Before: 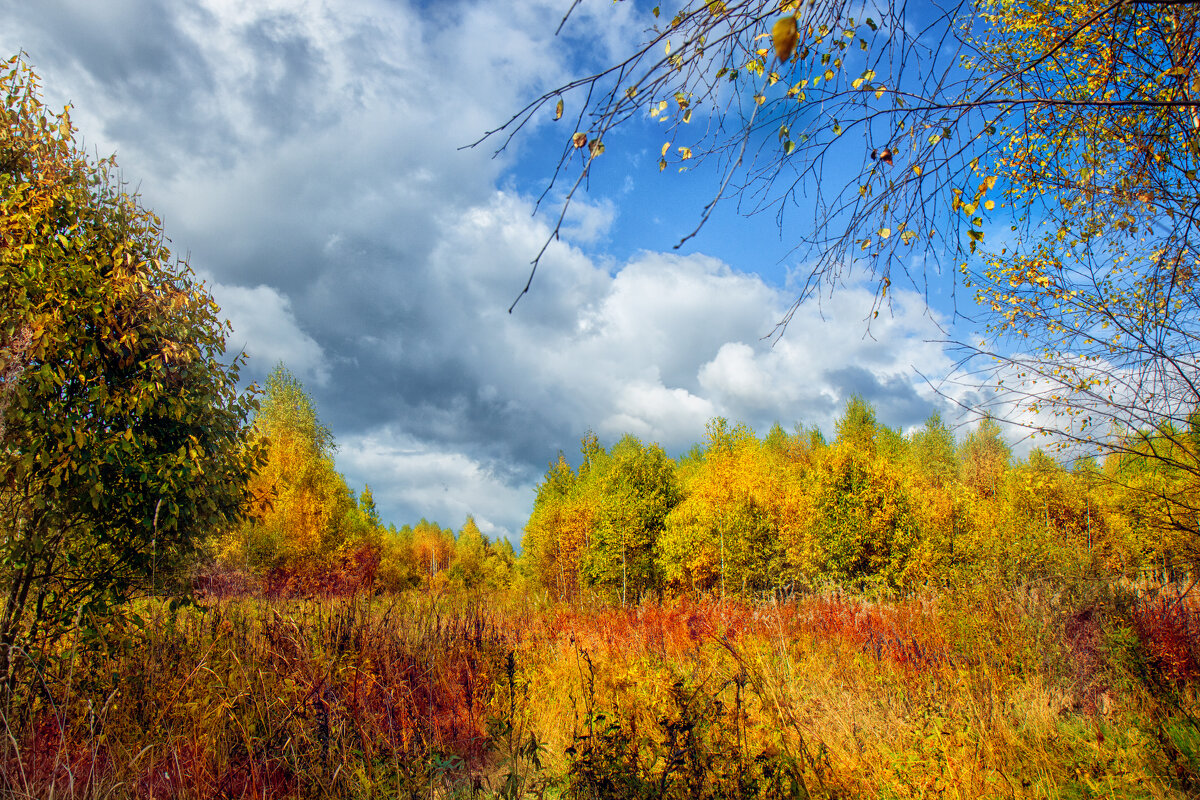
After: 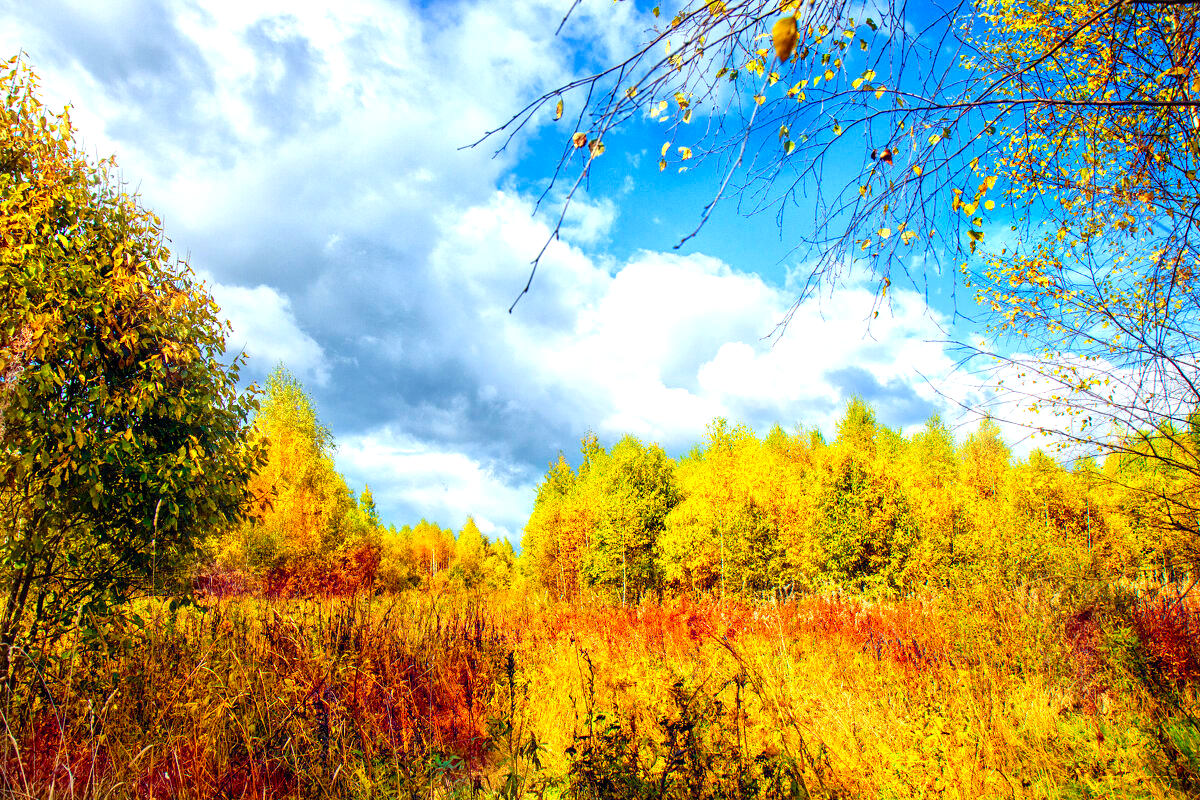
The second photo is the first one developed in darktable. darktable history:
color balance rgb: highlights gain › chroma 0.158%, highlights gain › hue 329.77°, linear chroma grading › global chroma 9.888%, perceptual saturation grading › global saturation 20%, perceptual saturation grading › highlights -25.339%, perceptual saturation grading › shadows 49.94%, perceptual brilliance grading › highlights 15.595%, perceptual brilliance grading › shadows -13.609%
tone equalizer: -8 EV 1 EV, -7 EV 0.972 EV, -6 EV 1.01 EV, -5 EV 1.01 EV, -4 EV 1.02 EV, -3 EV 0.768 EV, -2 EV 0.483 EV, -1 EV 0.232 EV, edges refinement/feathering 500, mask exposure compensation -1.57 EV, preserve details no
